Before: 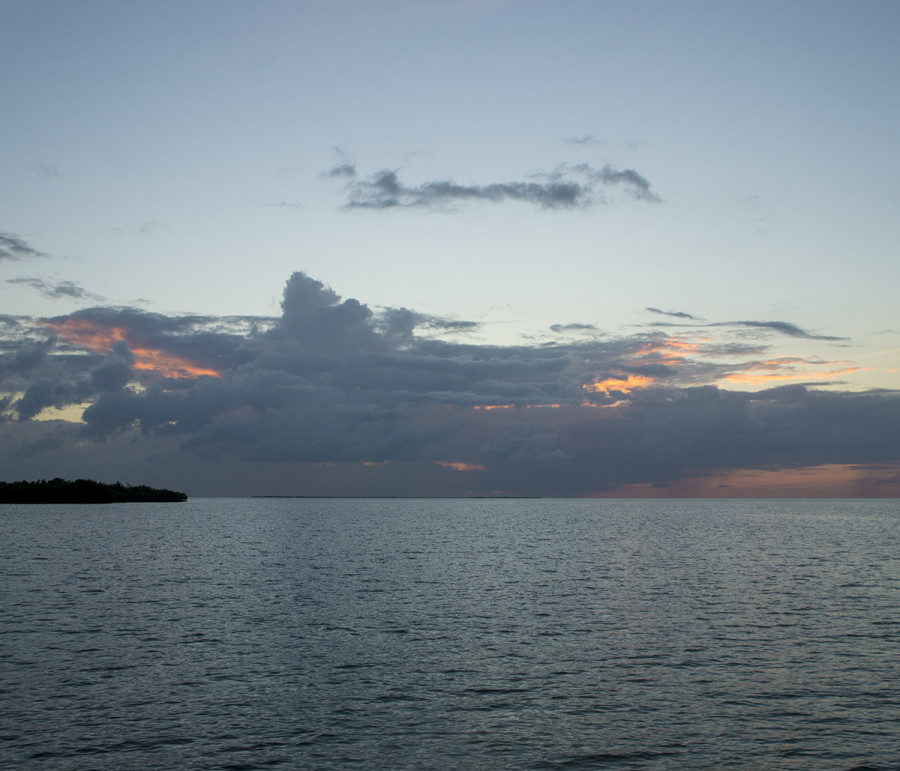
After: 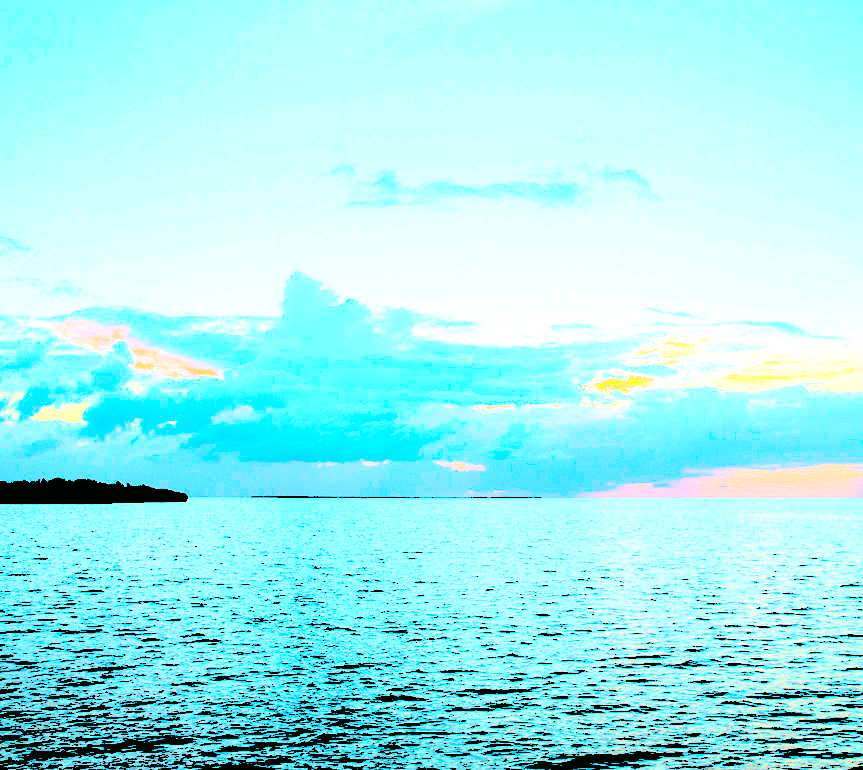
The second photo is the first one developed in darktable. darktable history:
crop: right 4.088%, bottom 0.016%
local contrast: mode bilateral grid, contrast 21, coarseness 49, detail 120%, midtone range 0.2
color correction: highlights a* -7.4, highlights b* 1, shadows a* -3.71, saturation 1.39
levels: black 0.079%, levels [0.246, 0.256, 0.506]
